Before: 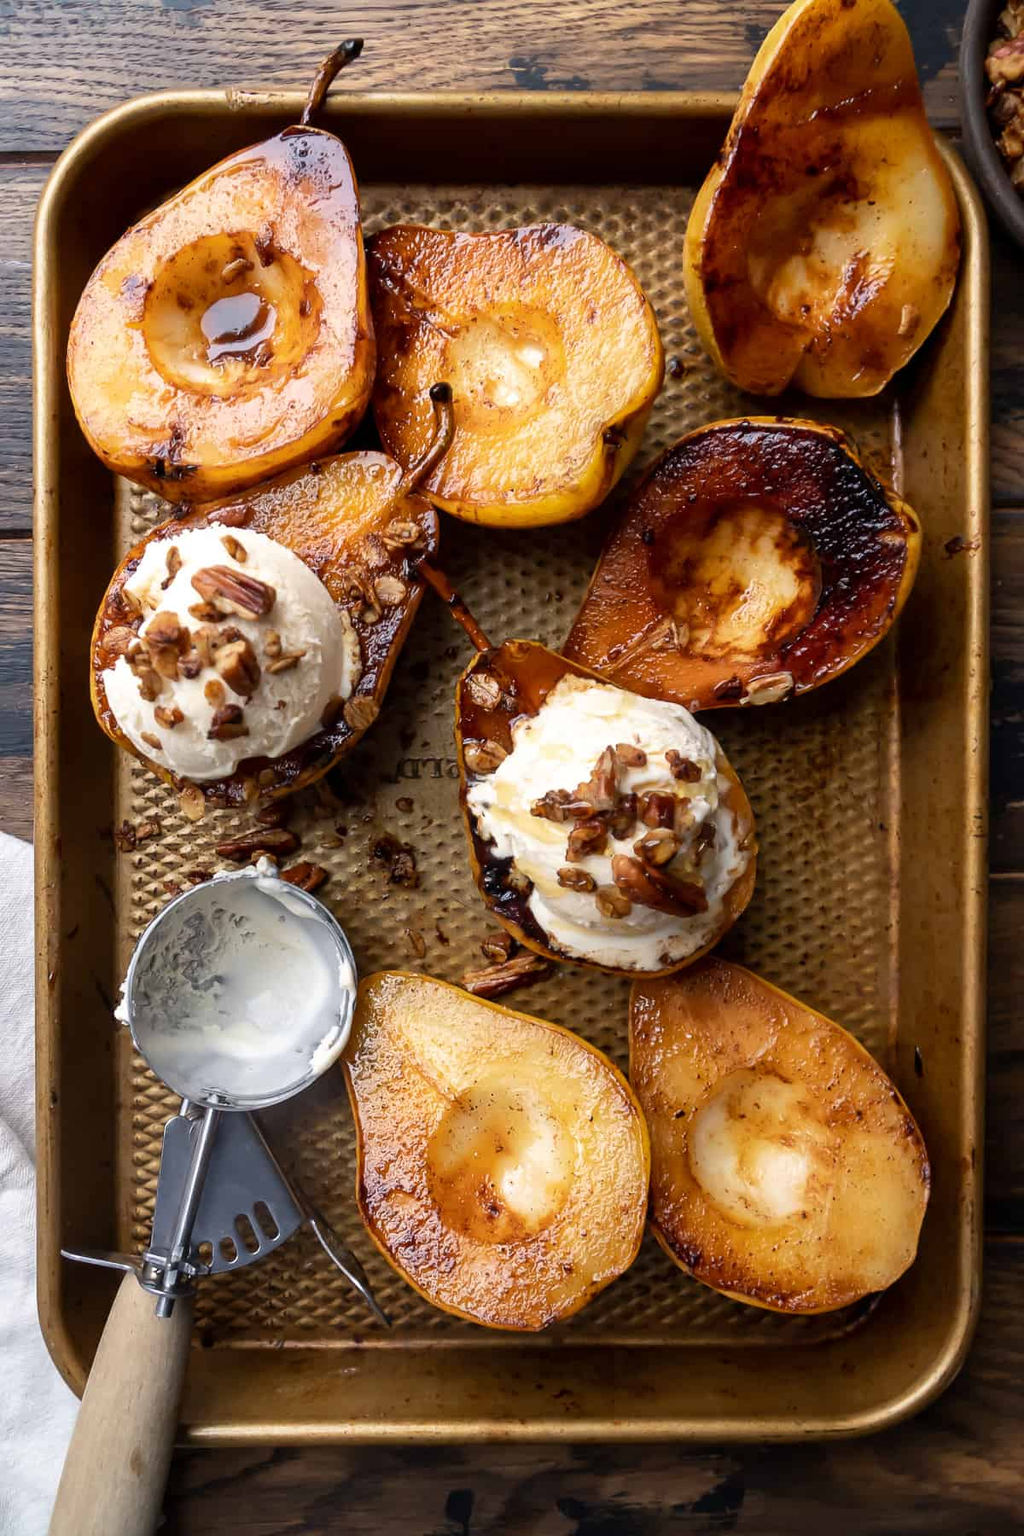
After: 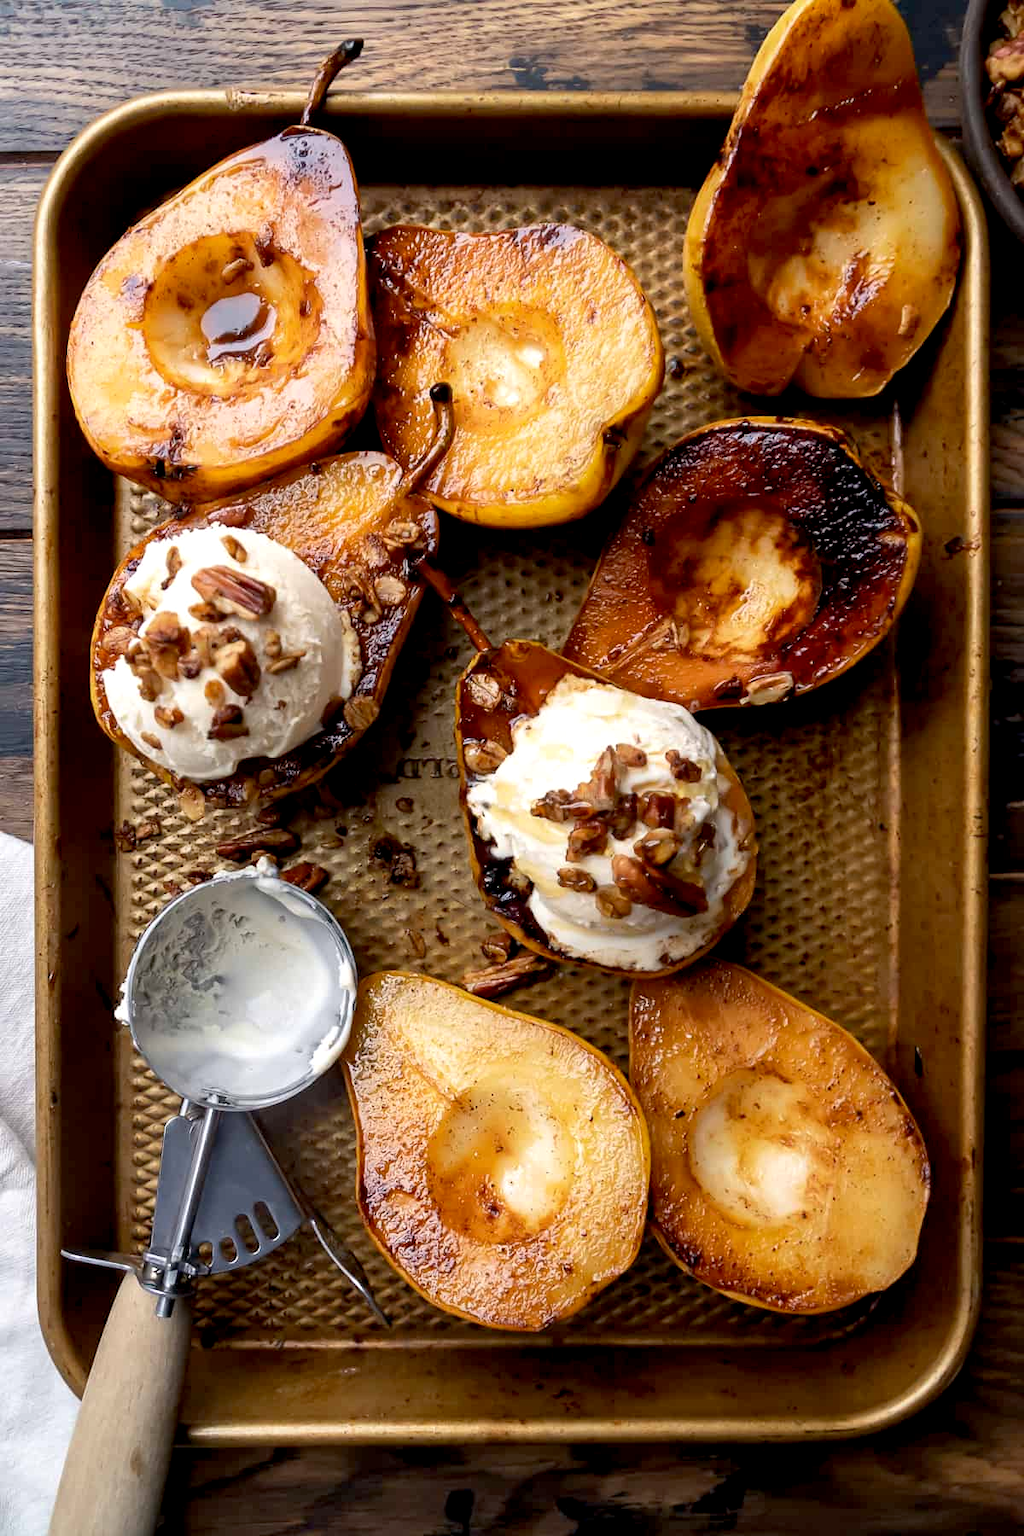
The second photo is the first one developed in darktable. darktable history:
exposure: black level correction 0.007, exposure 0.088 EV, compensate exposure bias true, compensate highlight preservation false
base curve: curves: ch0 [(0, 0) (0.297, 0.298) (1, 1)], preserve colors average RGB
